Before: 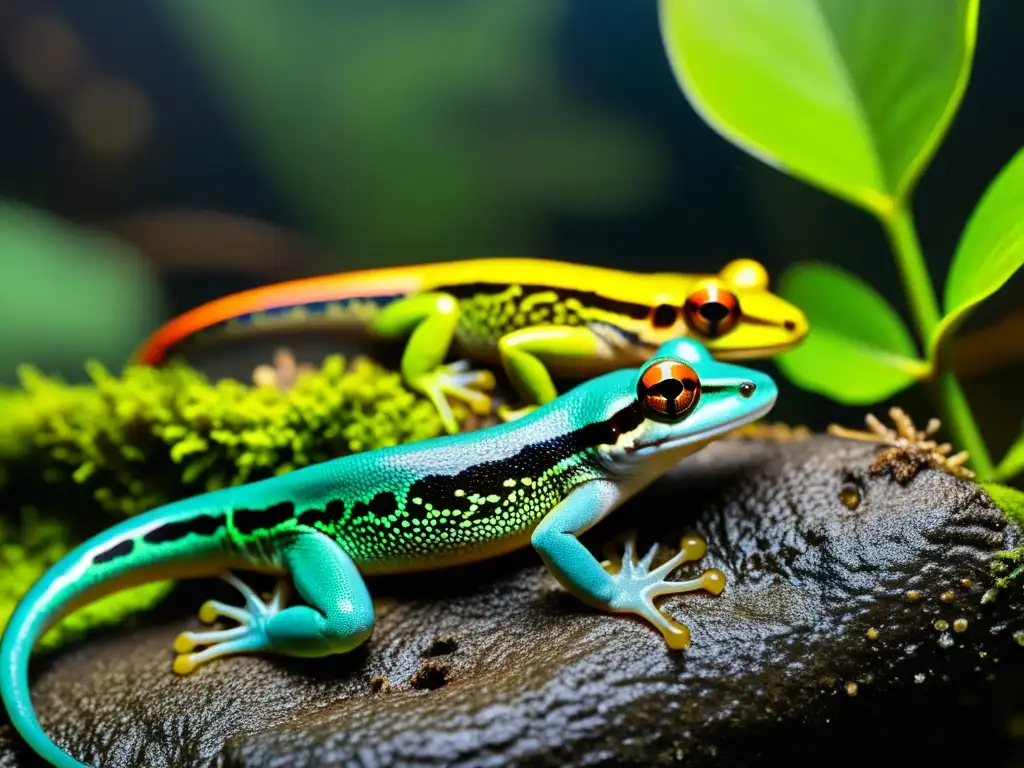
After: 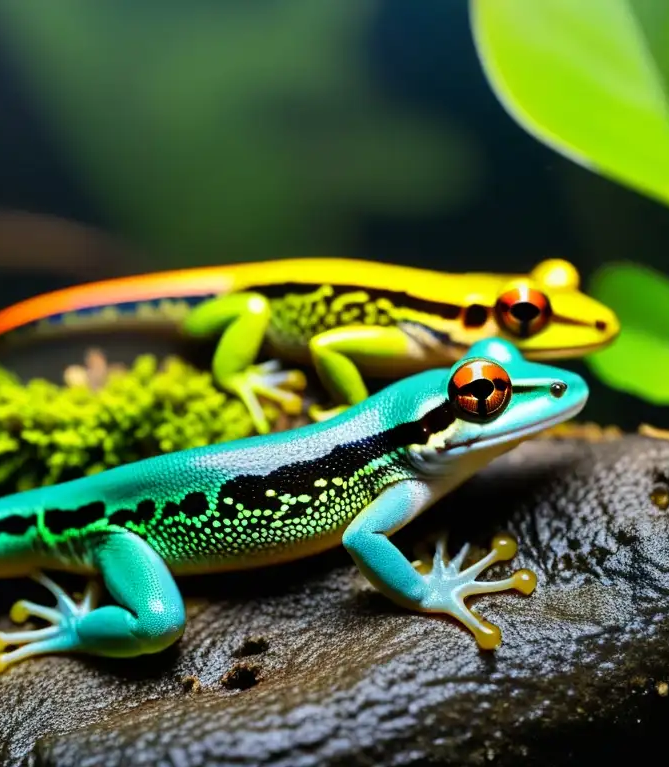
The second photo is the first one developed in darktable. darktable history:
crop and rotate: left 18.477%, right 16.175%
